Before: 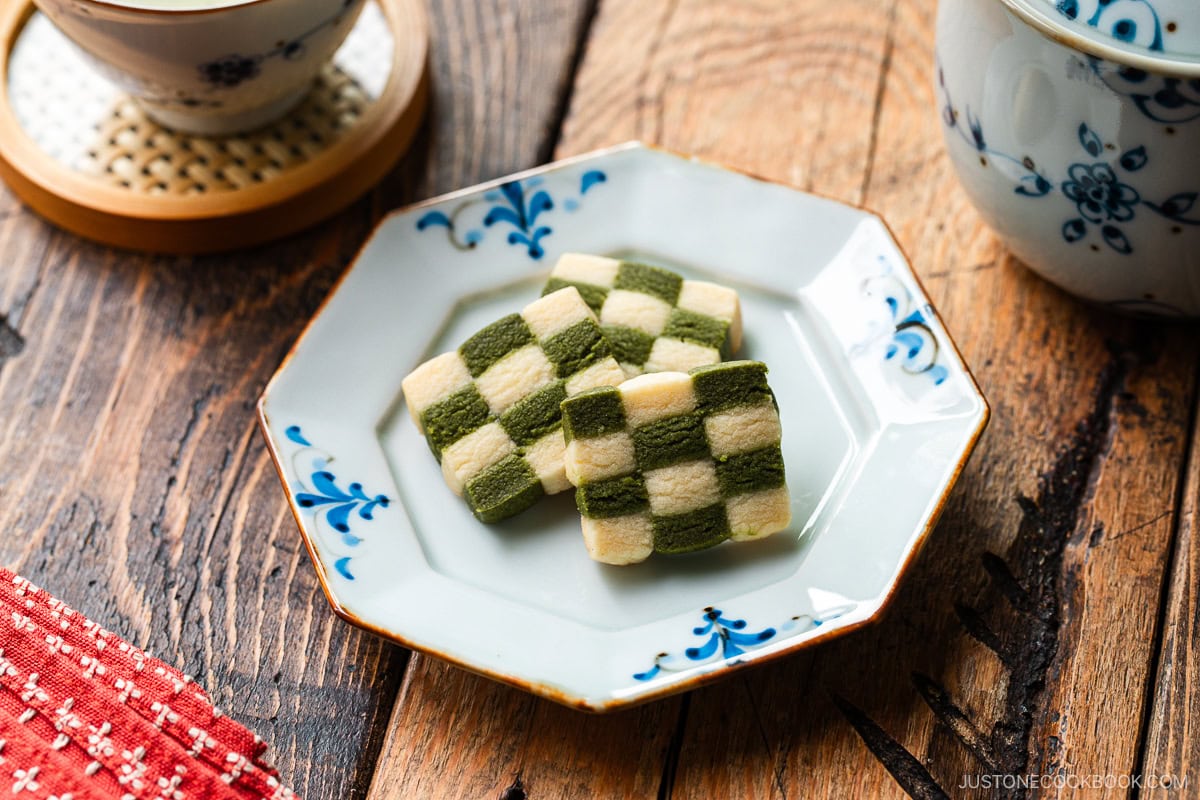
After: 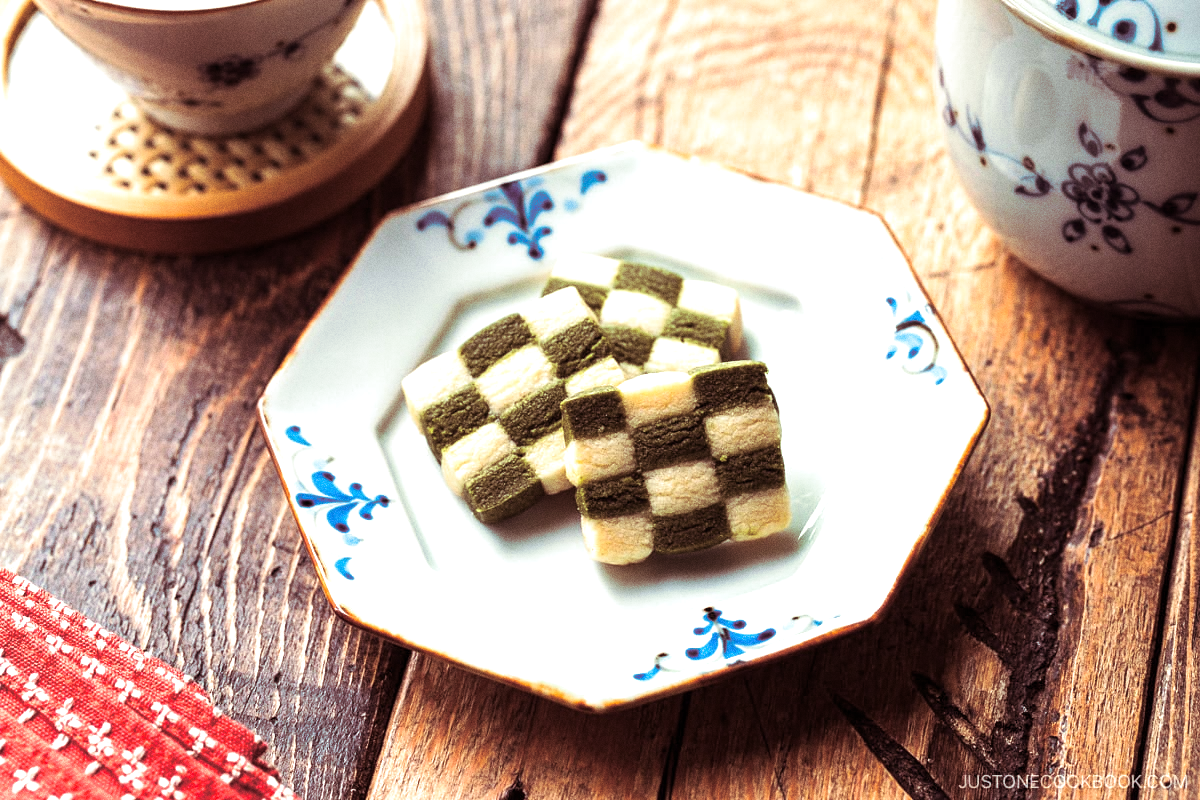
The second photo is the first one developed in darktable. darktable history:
split-toning: on, module defaults
grain: coarseness 0.09 ISO
exposure: exposure 0.661 EV, compensate highlight preservation false
